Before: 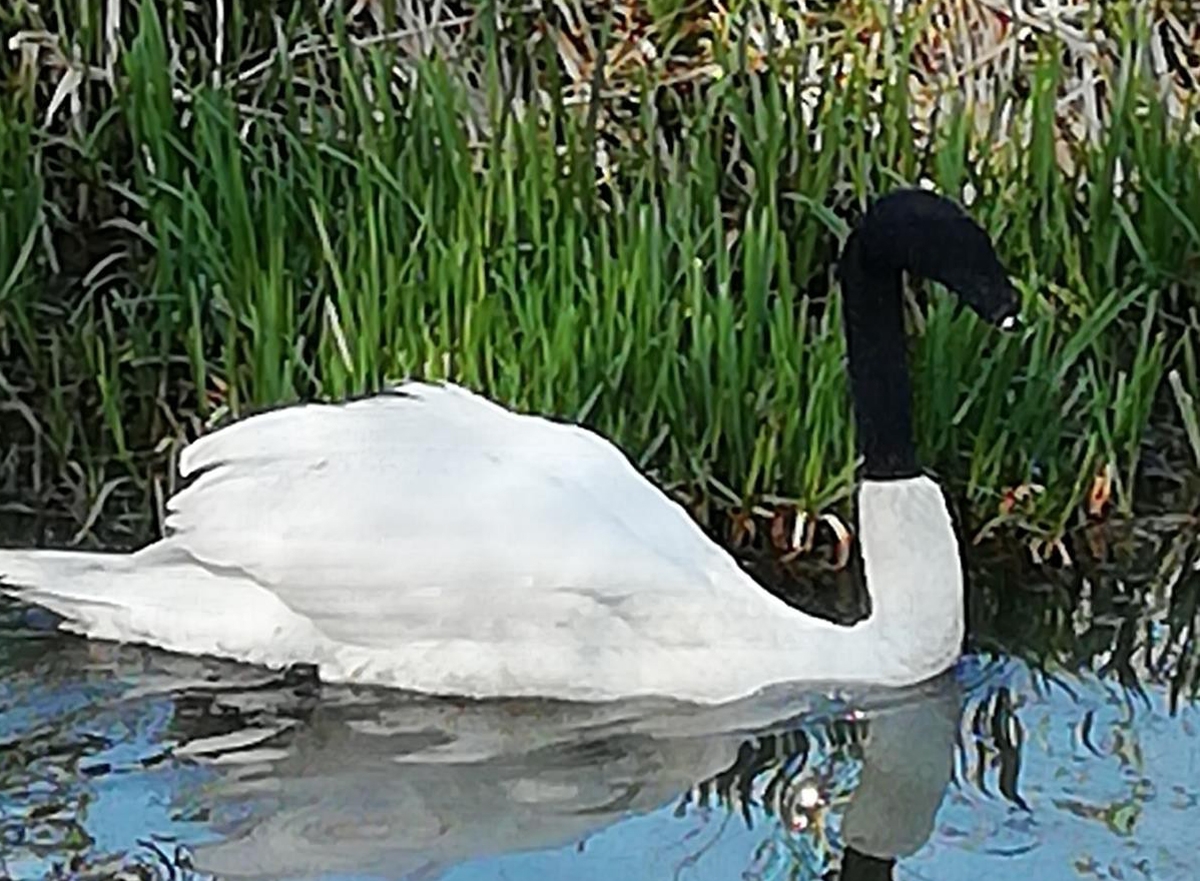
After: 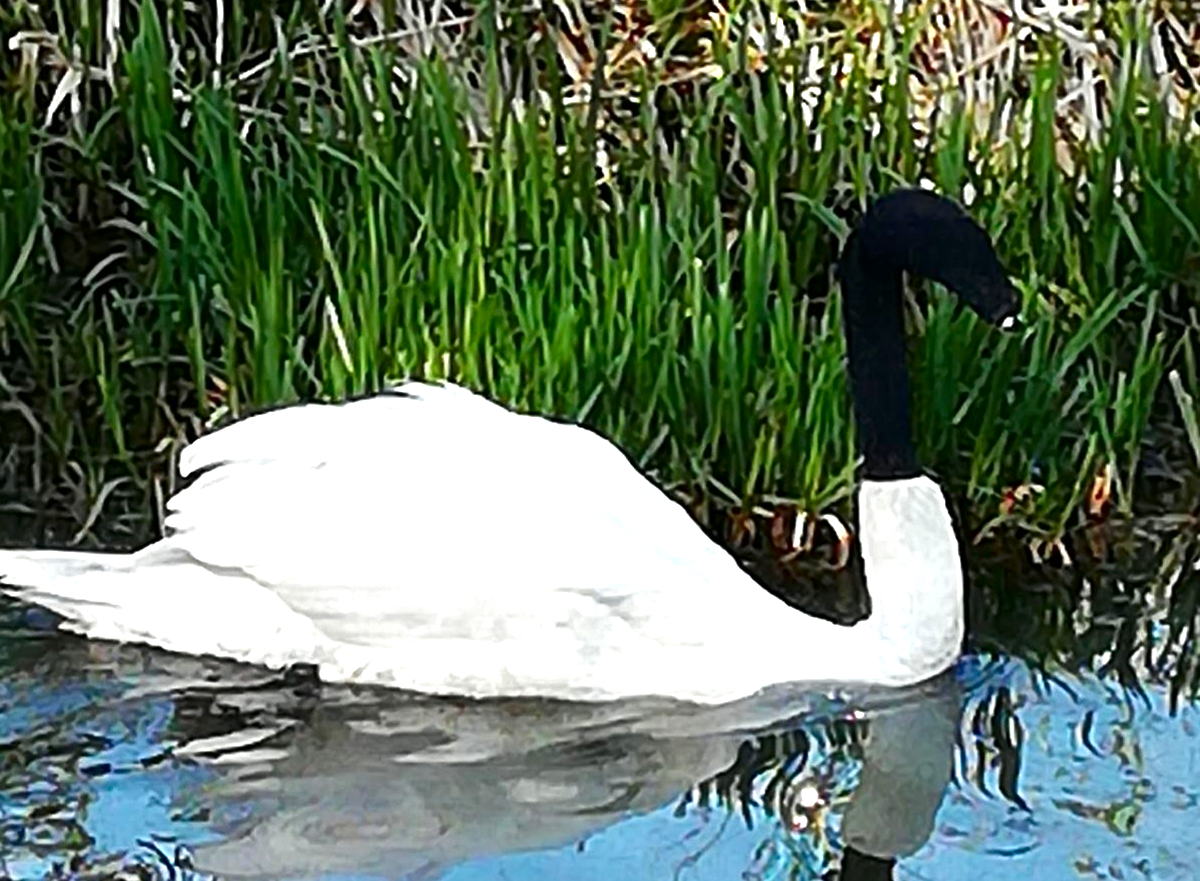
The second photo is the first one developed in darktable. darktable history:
contrast brightness saturation: contrast 0.068, brightness -0.149, saturation 0.114
exposure: exposure 0.61 EV, compensate highlight preservation false
